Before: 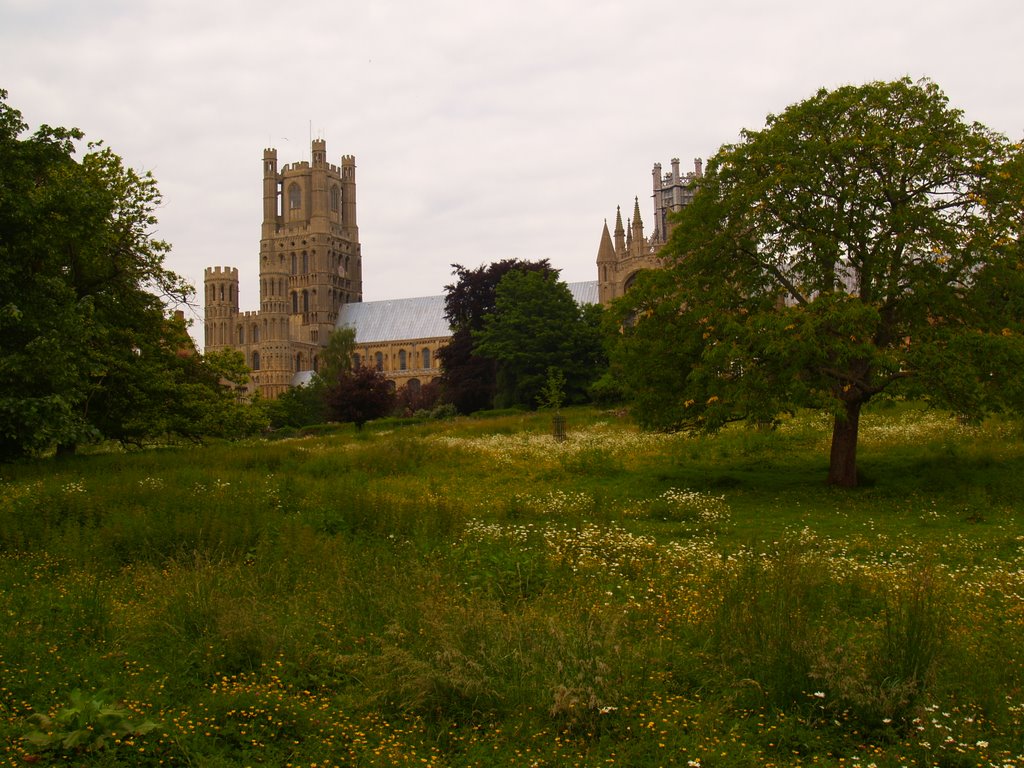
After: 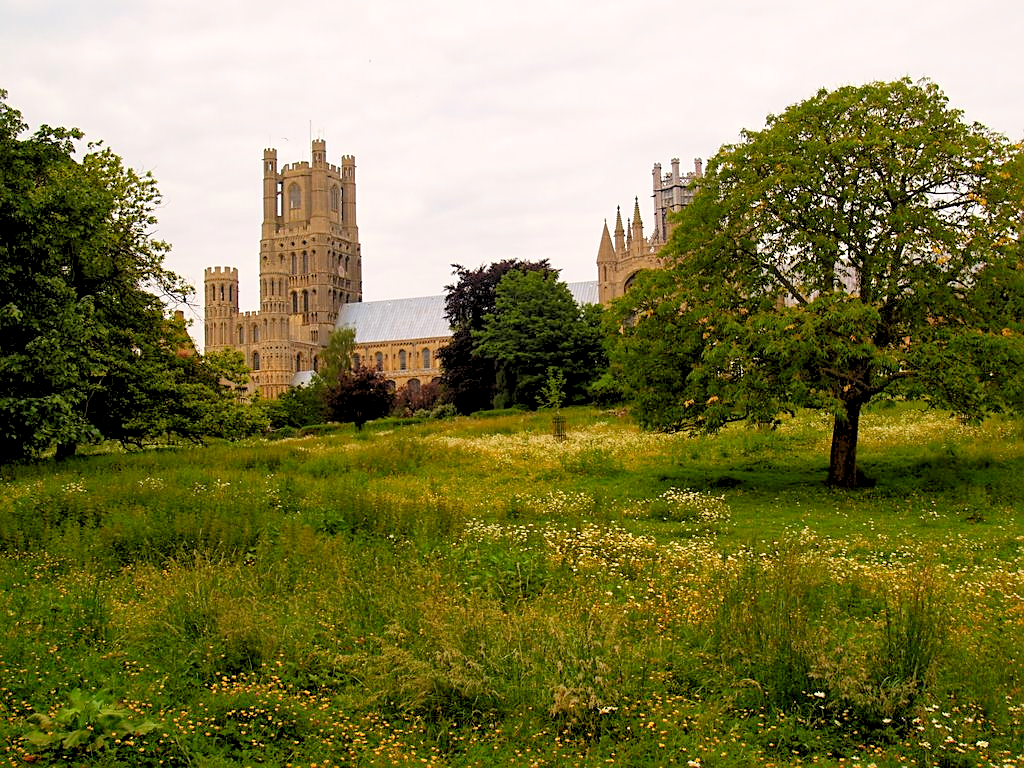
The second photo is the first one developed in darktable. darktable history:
levels: levels [0.072, 0.414, 0.976]
local contrast: mode bilateral grid, contrast 20, coarseness 50, detail 141%, midtone range 0.2
sharpen: on, module defaults
